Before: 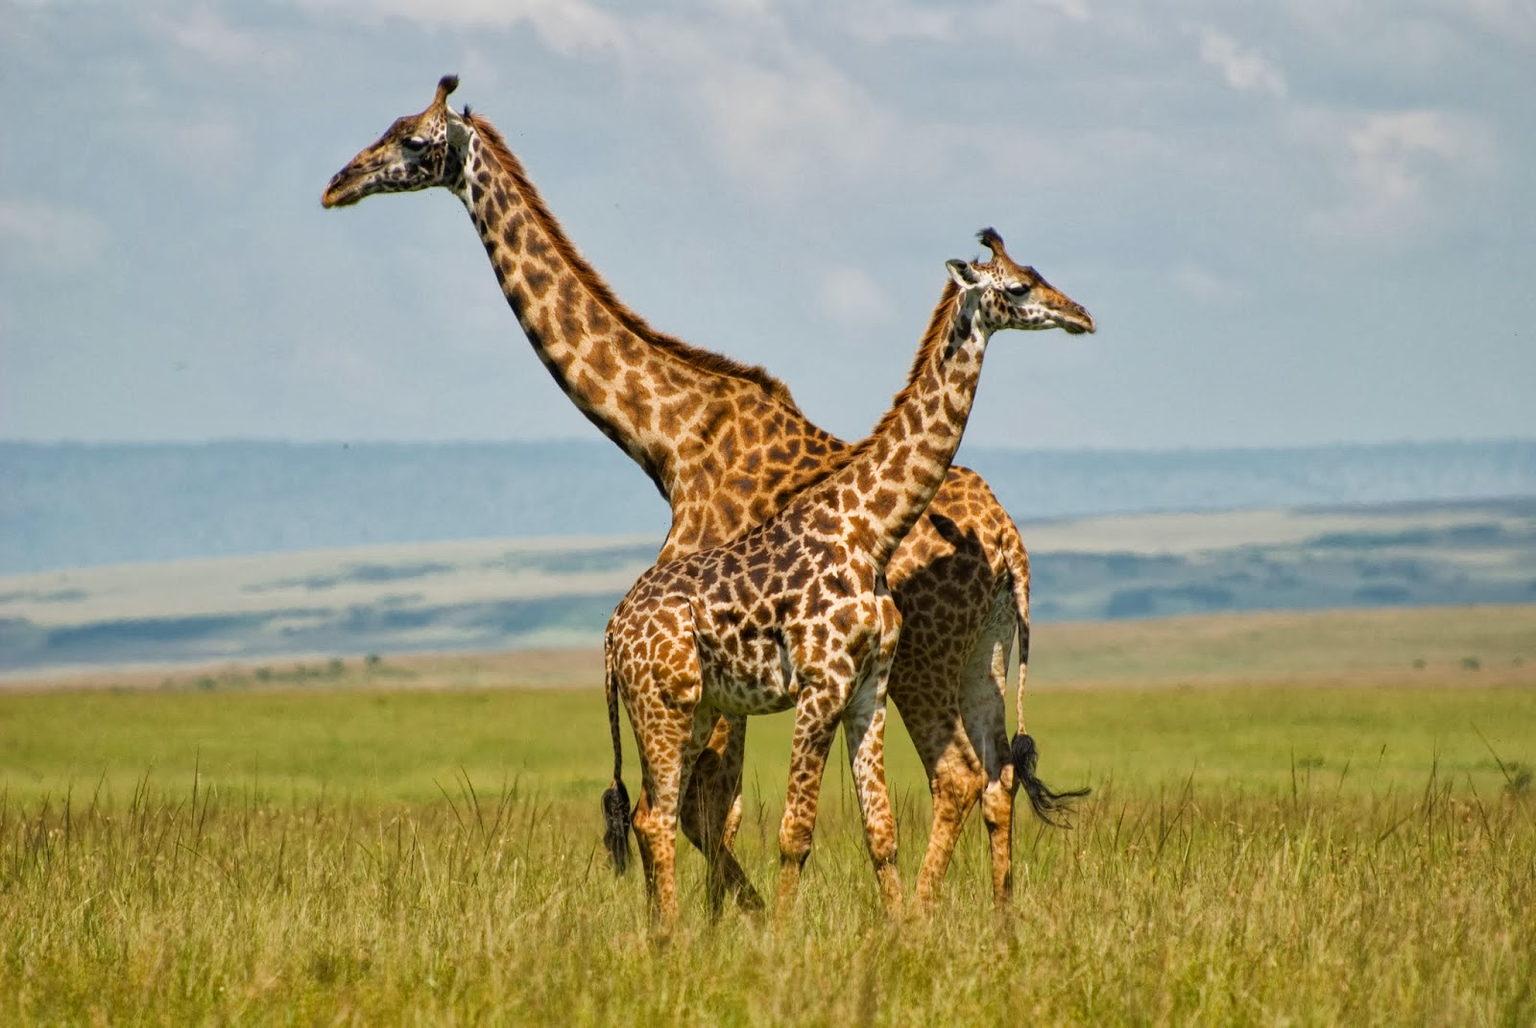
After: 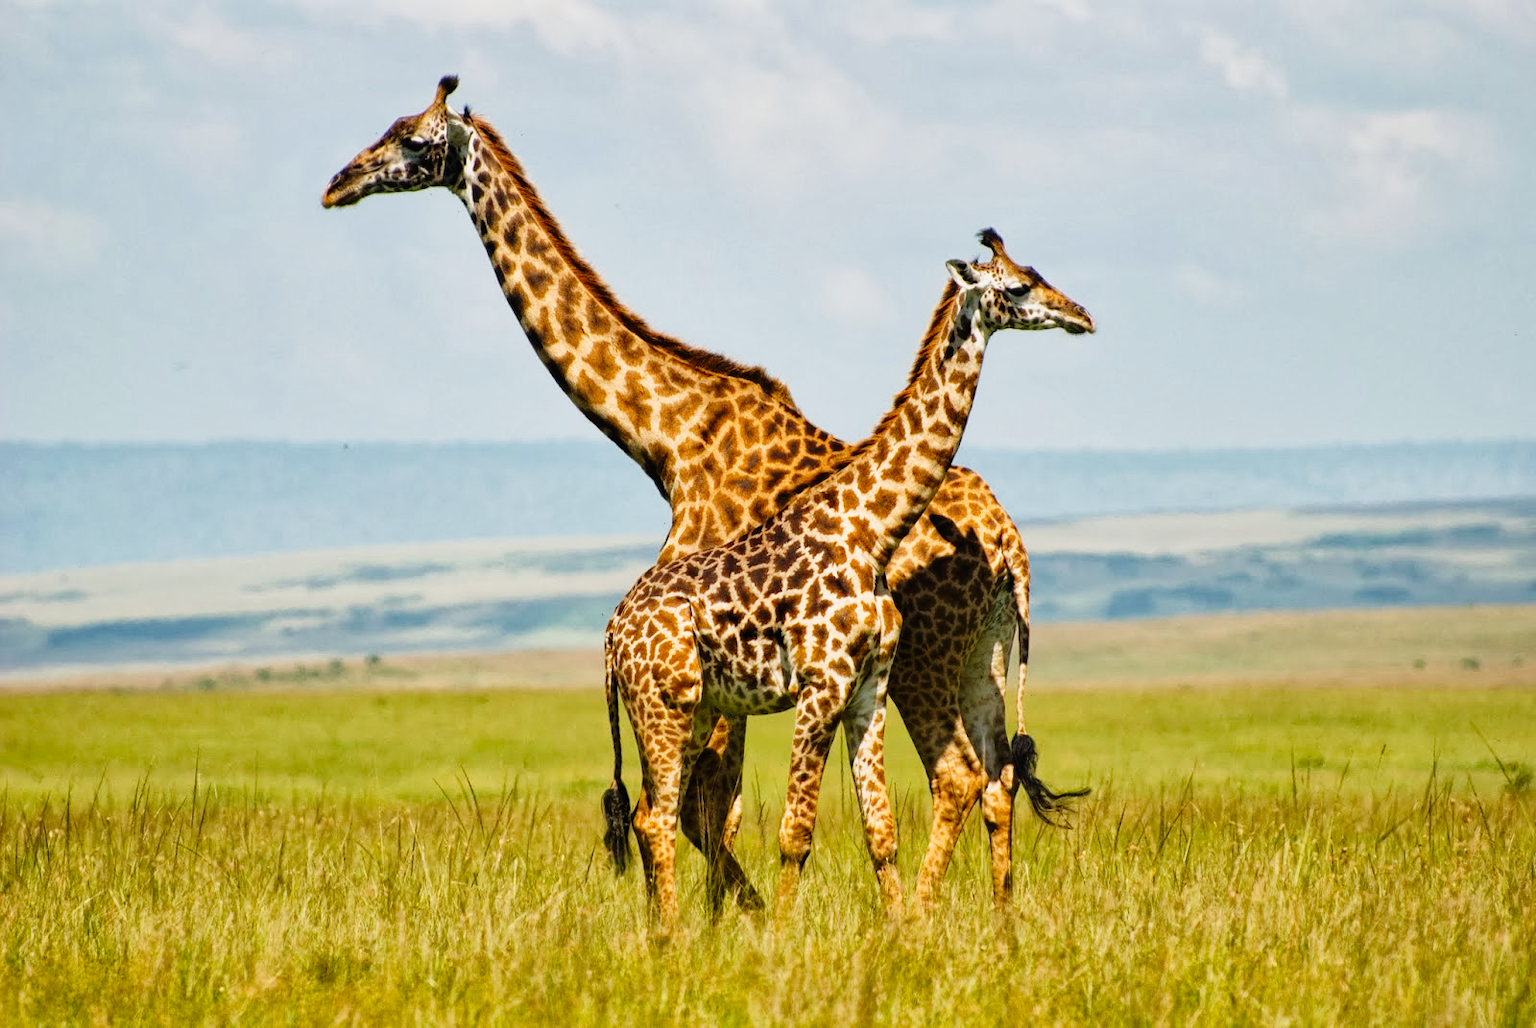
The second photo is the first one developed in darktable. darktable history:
tone curve: curves: ch0 [(0, 0.011) (0.053, 0.026) (0.174, 0.115) (0.398, 0.444) (0.673, 0.775) (0.829, 0.906) (0.991, 0.981)]; ch1 [(0, 0) (0.276, 0.206) (0.409, 0.383) (0.473, 0.458) (0.492, 0.501) (0.512, 0.513) (0.54, 0.543) (0.585, 0.617) (0.659, 0.686) (0.78, 0.8) (1, 1)]; ch2 [(0, 0) (0.438, 0.449) (0.473, 0.469) (0.503, 0.5) (0.523, 0.534) (0.562, 0.594) (0.612, 0.635) (0.695, 0.713) (1, 1)], preserve colors none
